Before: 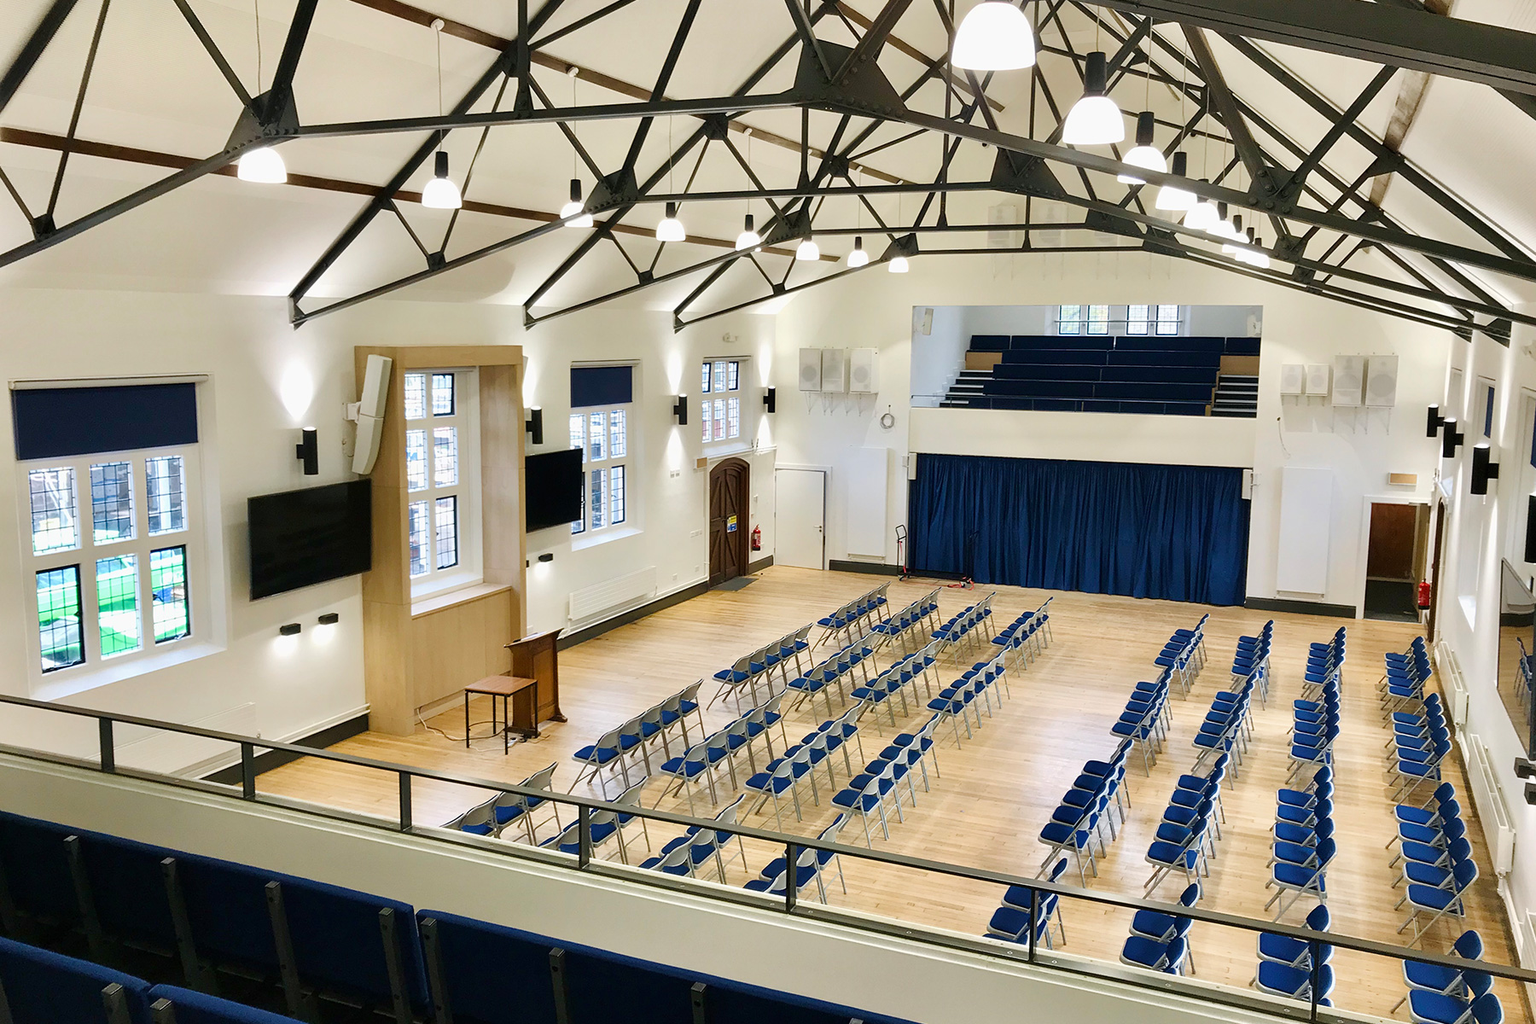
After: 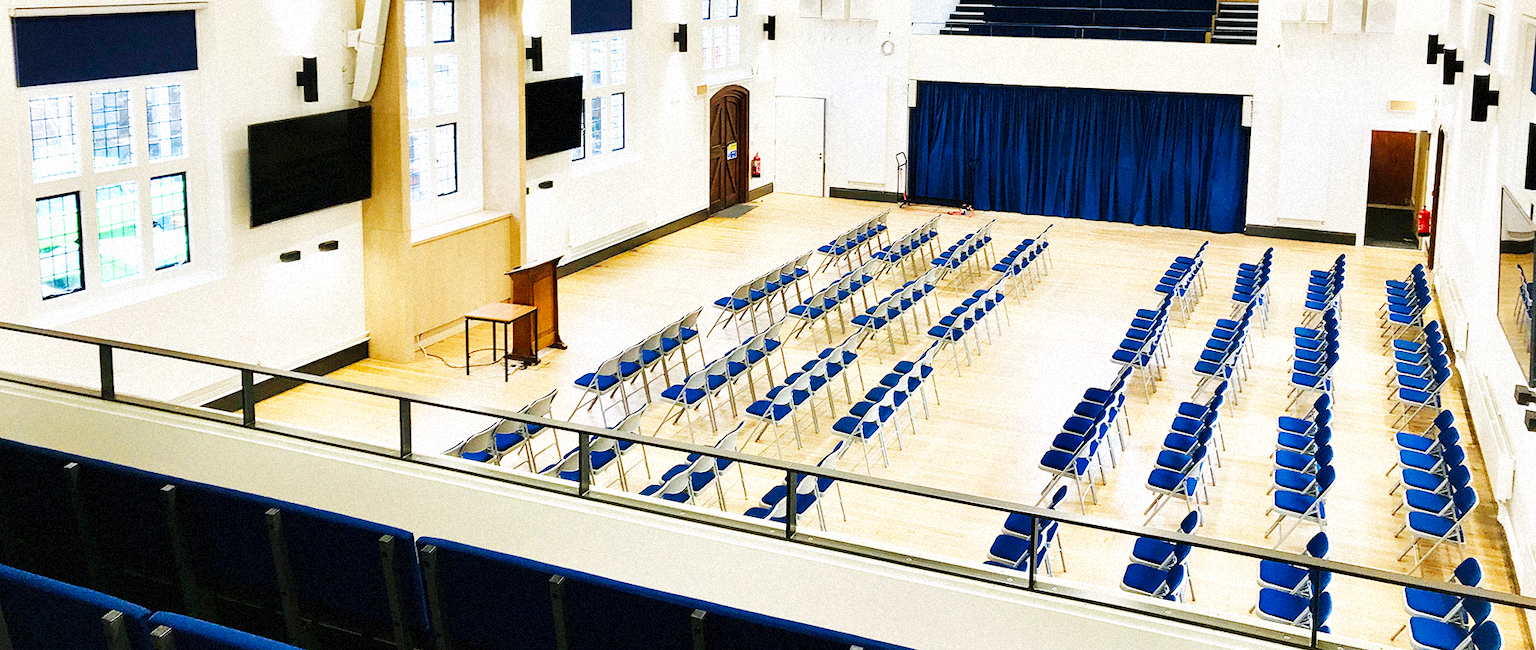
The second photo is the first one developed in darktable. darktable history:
base curve: curves: ch0 [(0, 0.003) (0.001, 0.002) (0.006, 0.004) (0.02, 0.022) (0.048, 0.086) (0.094, 0.234) (0.162, 0.431) (0.258, 0.629) (0.385, 0.8) (0.548, 0.918) (0.751, 0.988) (1, 1)], preserve colors none
crop and rotate: top 36.435%
grain: mid-tones bias 0%
